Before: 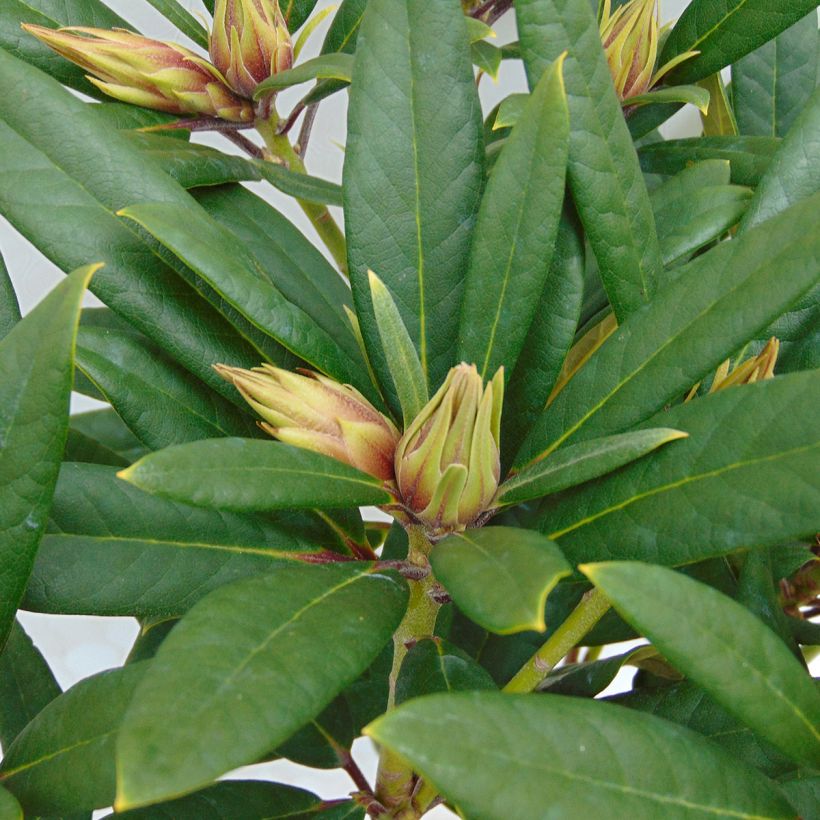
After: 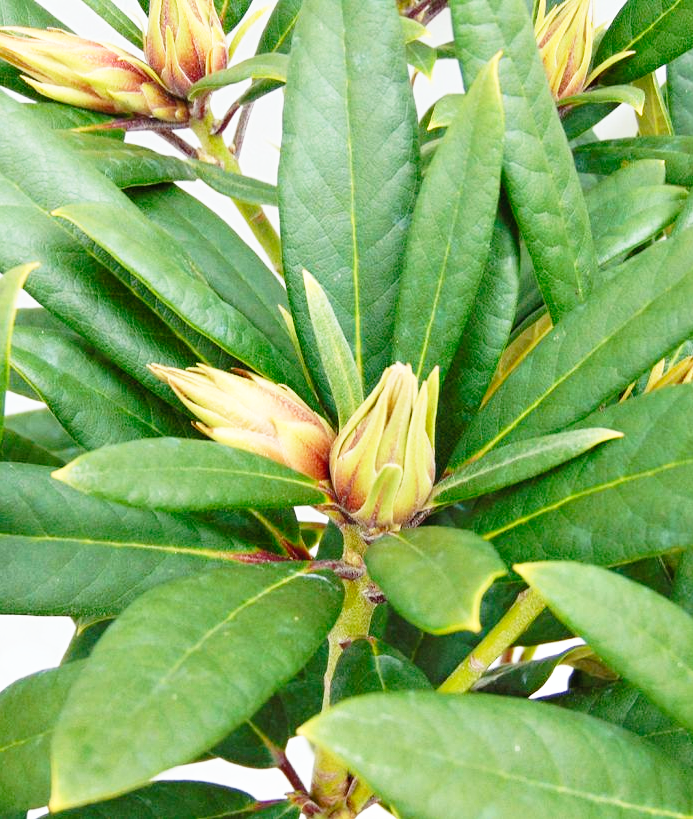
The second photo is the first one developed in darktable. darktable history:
base curve: curves: ch0 [(0, 0) (0.012, 0.01) (0.073, 0.168) (0.31, 0.711) (0.645, 0.957) (1, 1)], preserve colors none
contrast brightness saturation: contrast 0.006, saturation -0.062
crop: left 7.989%, right 7.378%
